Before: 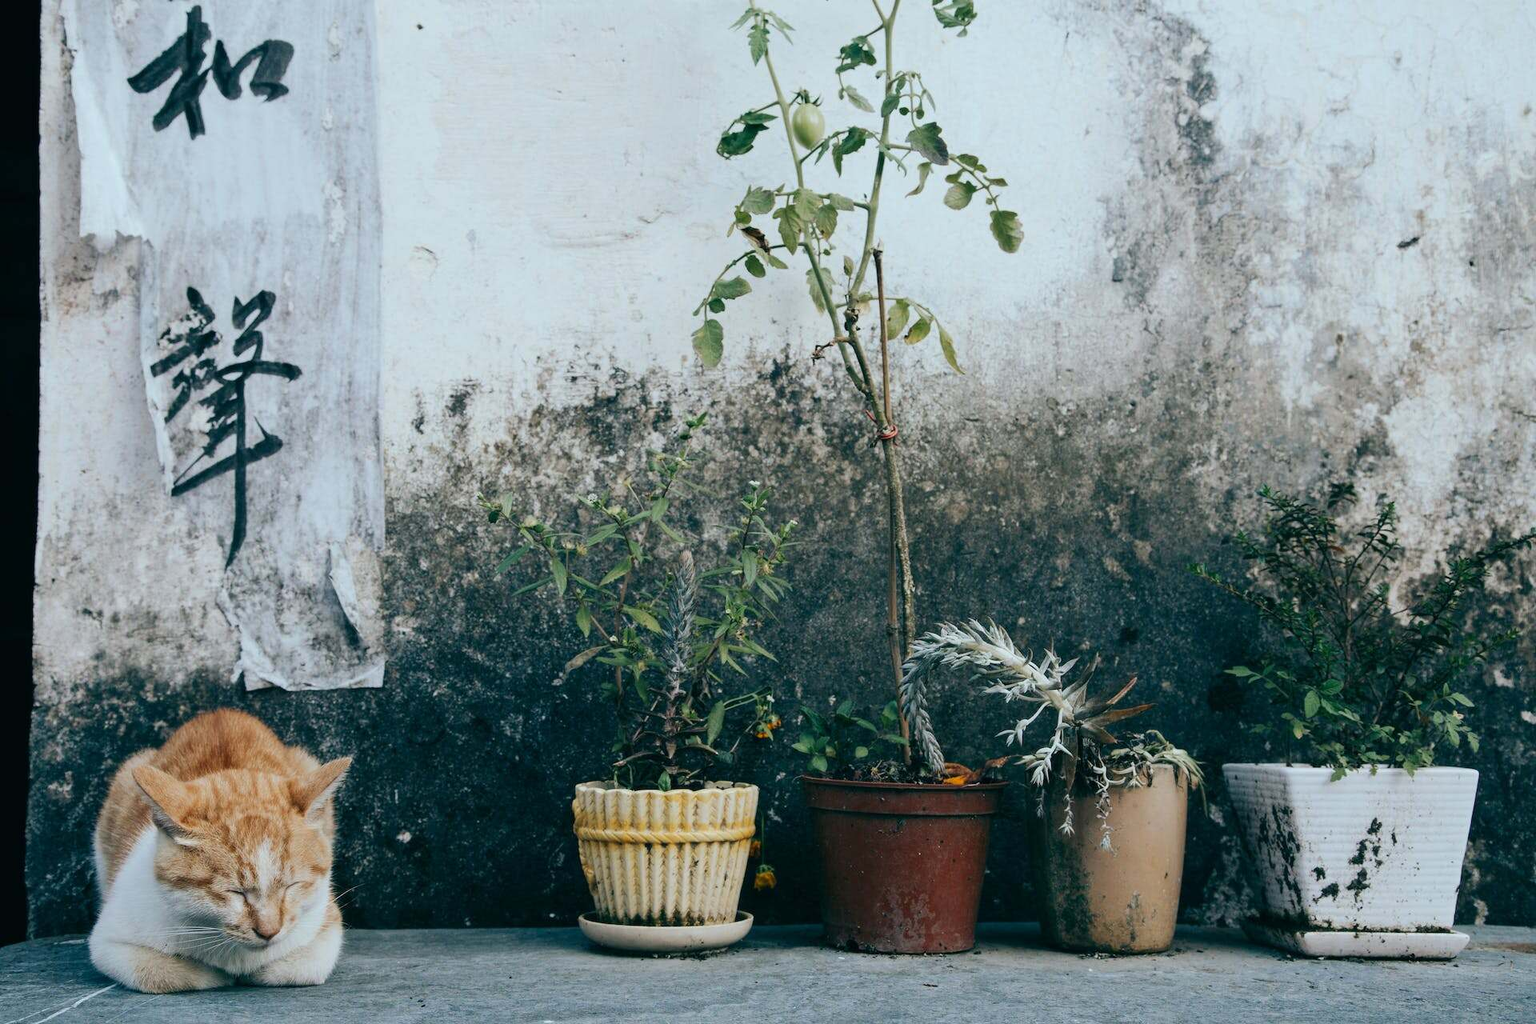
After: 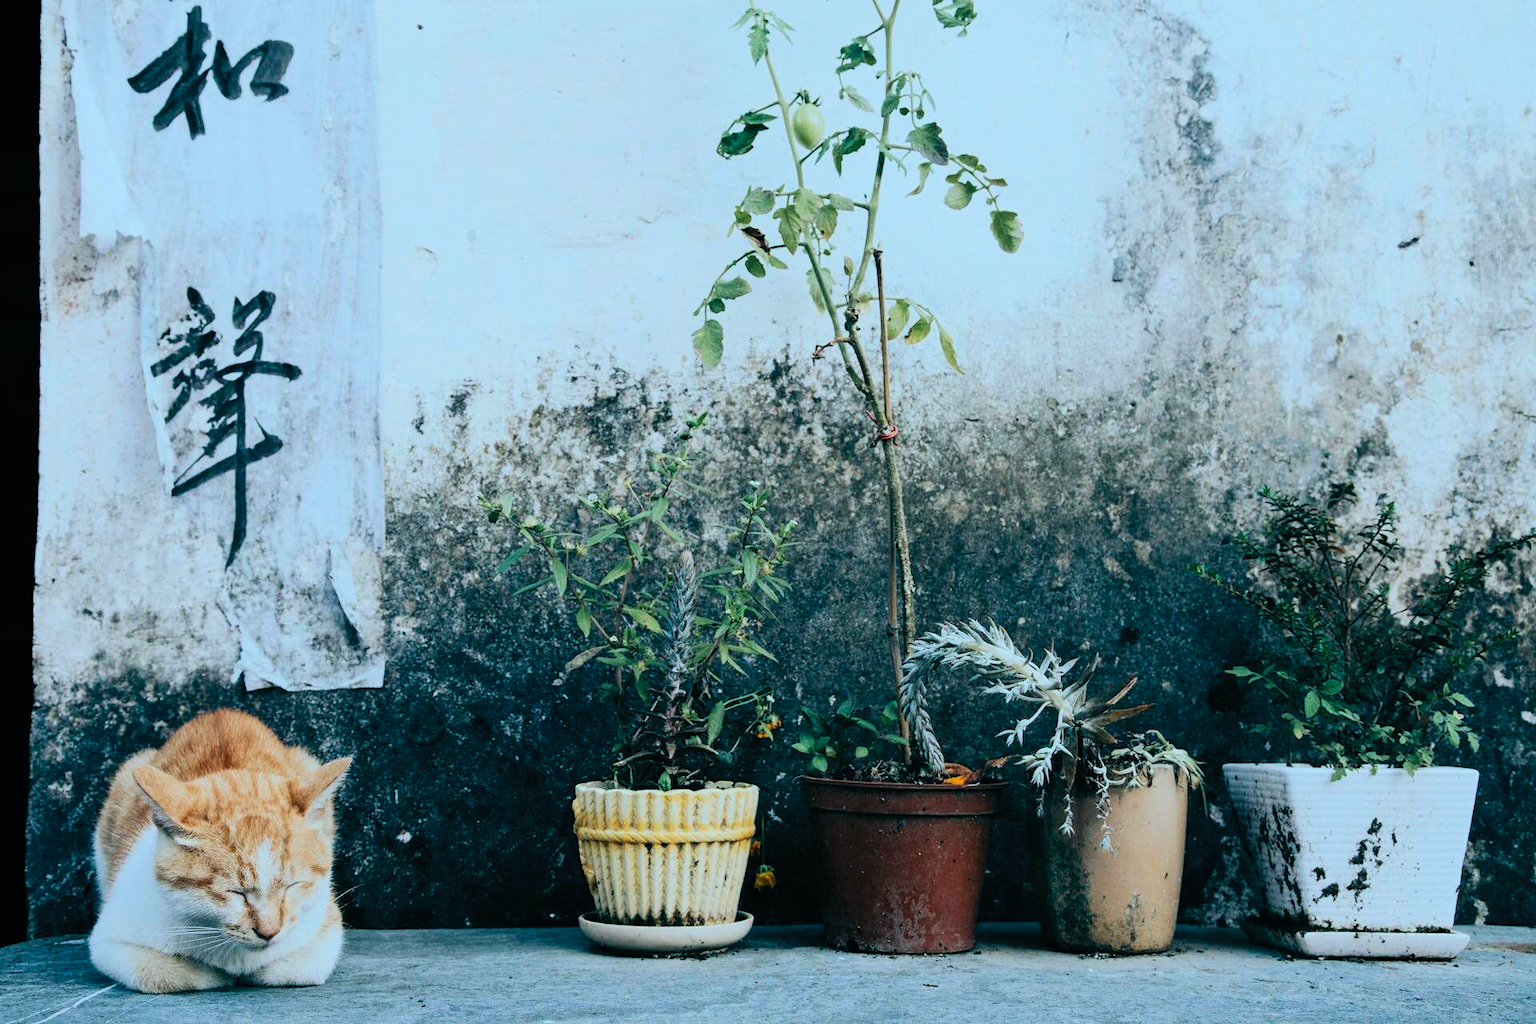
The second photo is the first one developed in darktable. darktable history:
contrast brightness saturation: contrast 0.2, brightness 0.16, saturation 0.22
color calibration: illuminant Planckian (black body), x 0.368, y 0.361, temperature 4275.92 K
filmic rgb: black relative exposure -7.65 EV, white relative exposure 4.56 EV, hardness 3.61, color science v6 (2022)
